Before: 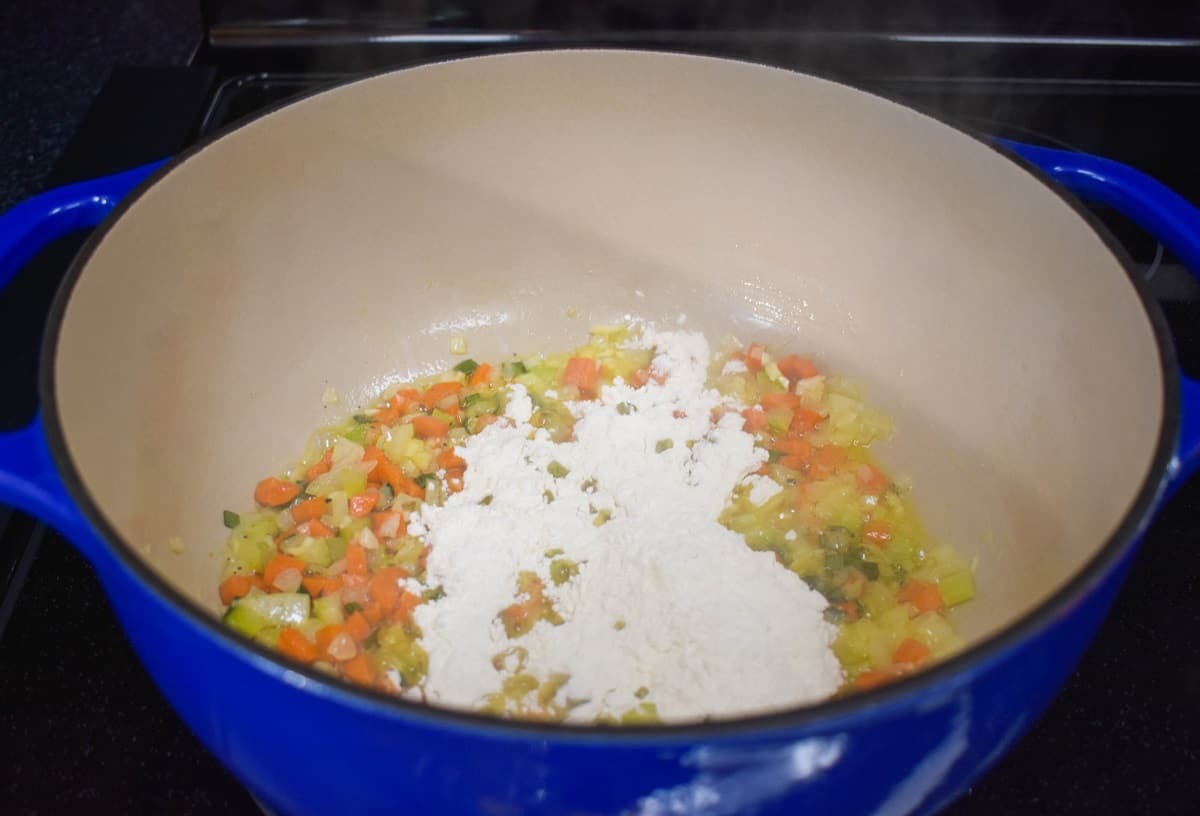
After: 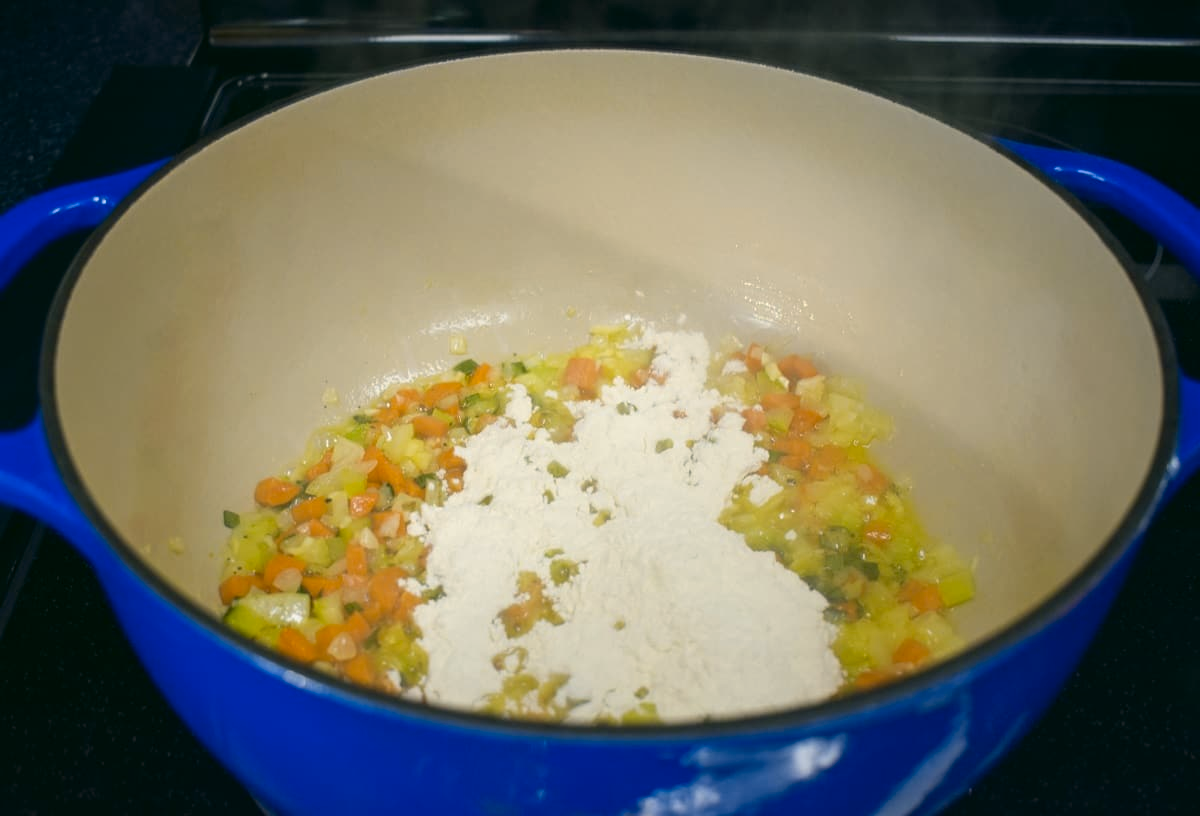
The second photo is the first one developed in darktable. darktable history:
color correction: highlights a* -0.482, highlights b* 9.48, shadows a* -9.48, shadows b* 0.803
color contrast: green-magenta contrast 0.8, blue-yellow contrast 1.1, unbound 0
